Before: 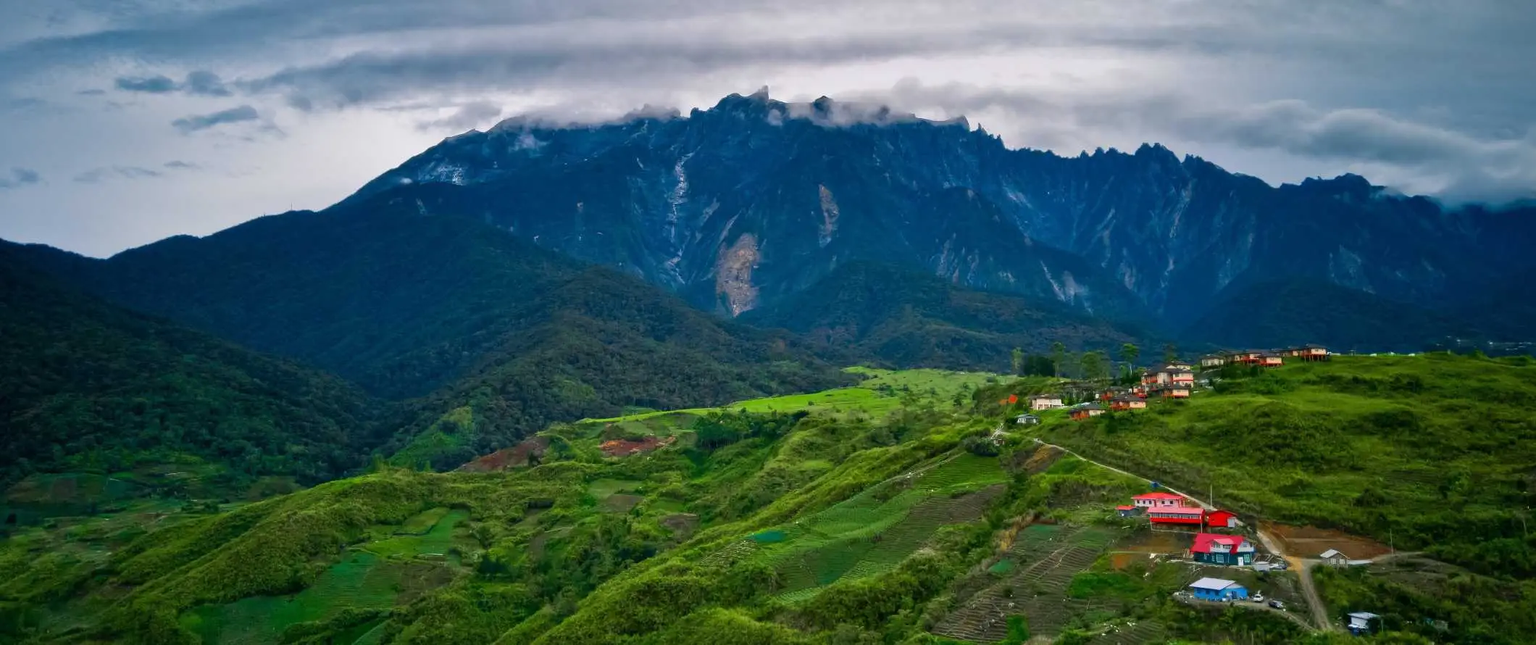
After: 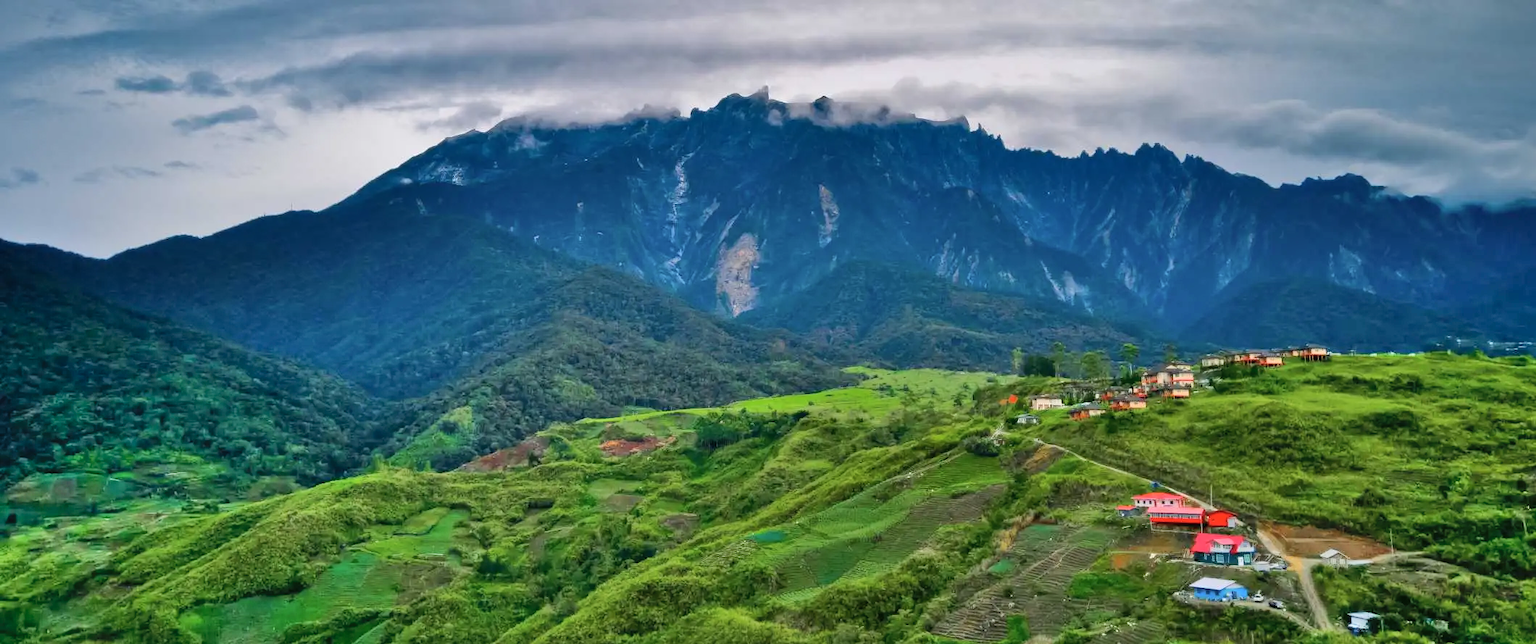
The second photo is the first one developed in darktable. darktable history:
shadows and highlights: shadows 76.55, highlights -25.26, soften with gaussian
